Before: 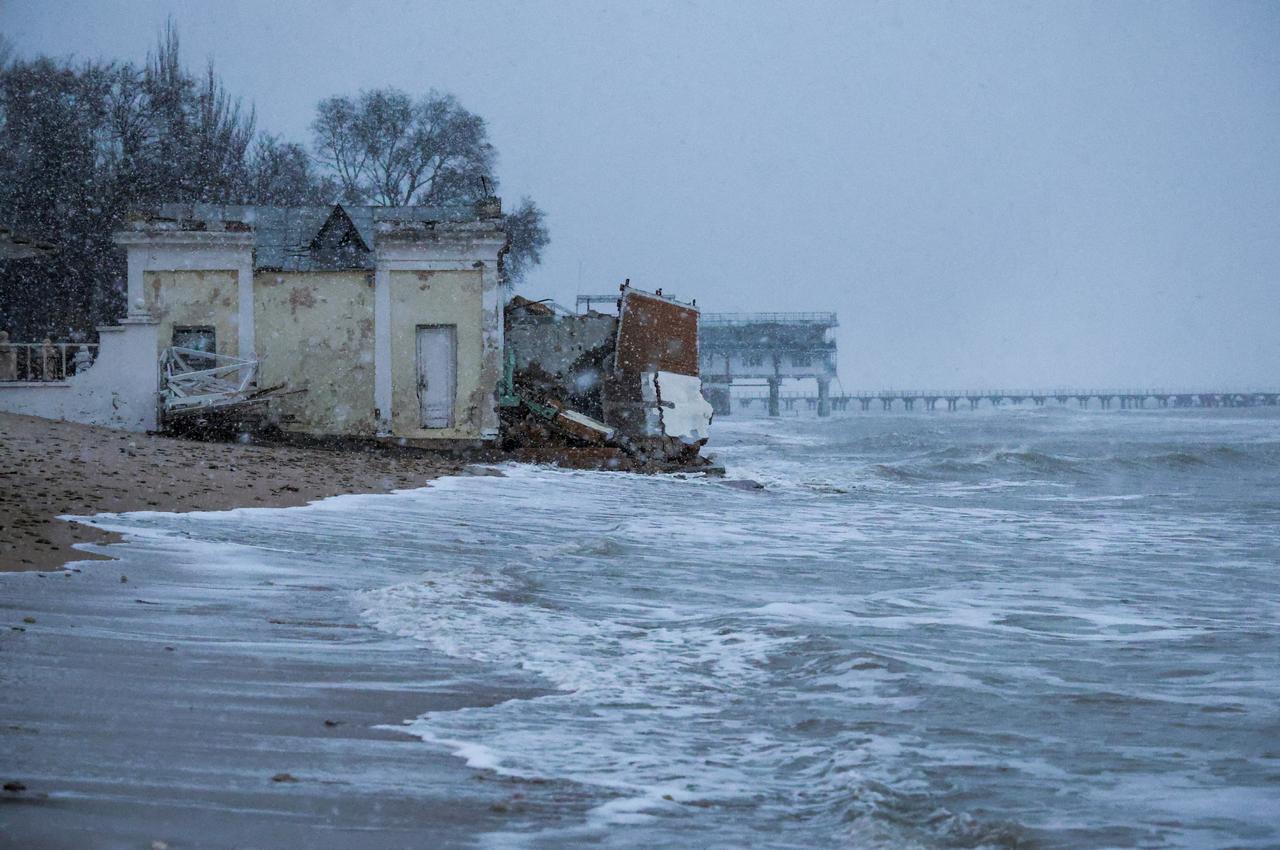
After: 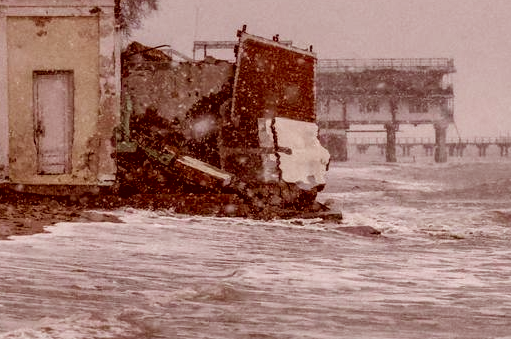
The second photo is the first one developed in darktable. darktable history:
crop: left 30%, top 30%, right 30%, bottom 30%
color correction: highlights a* 9.03, highlights b* 8.71, shadows a* 40, shadows b* 40, saturation 0.8
local contrast: detail 130%
white balance: red 1.045, blue 0.932
exposure: black level correction 0.01, exposure 0.014 EV, compensate highlight preservation false
